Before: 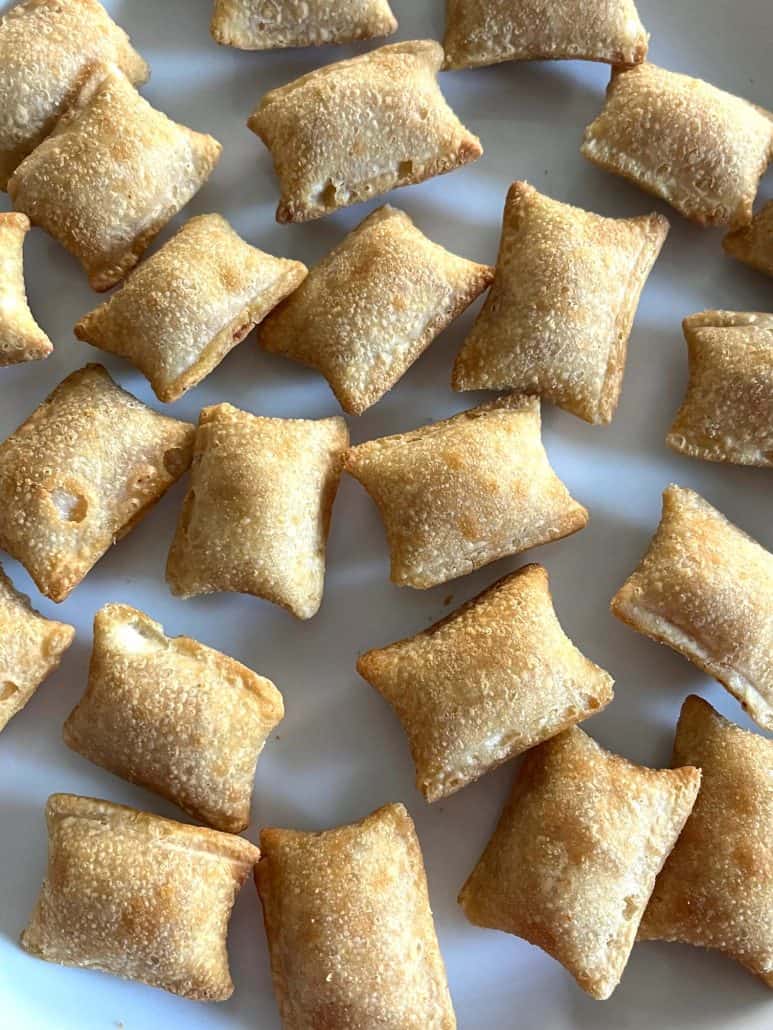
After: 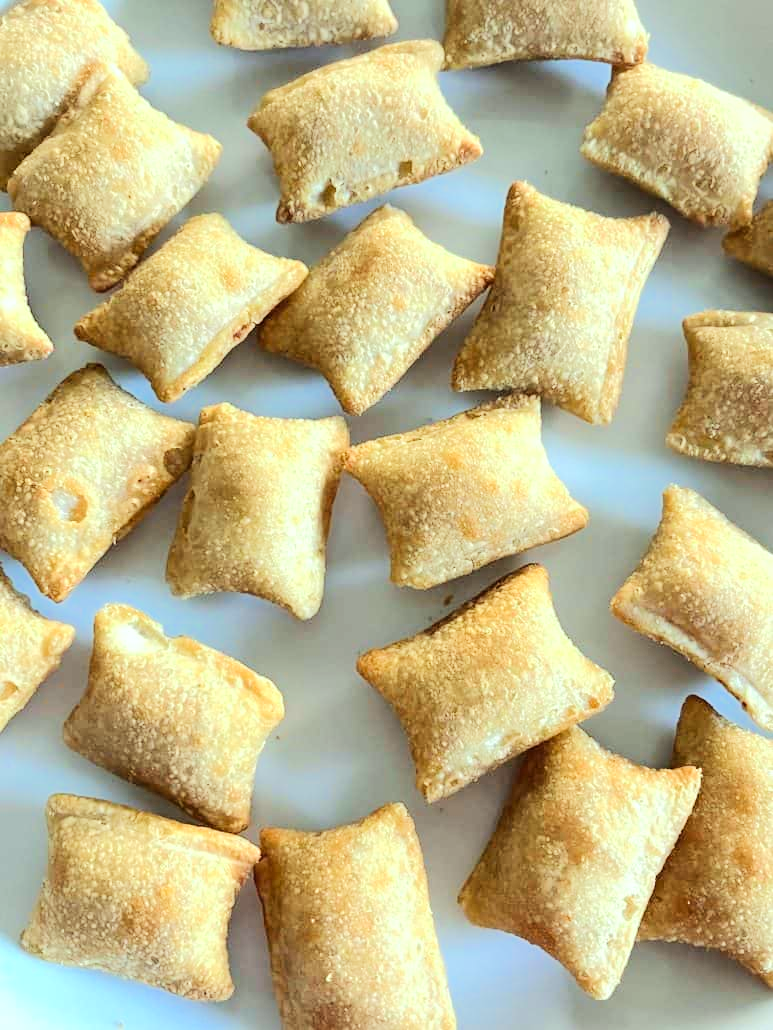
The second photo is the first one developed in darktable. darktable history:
tone equalizer: -7 EV 0.151 EV, -6 EV 0.593 EV, -5 EV 1.14 EV, -4 EV 1.31 EV, -3 EV 1.17 EV, -2 EV 0.6 EV, -1 EV 0.168 EV, edges refinement/feathering 500, mask exposure compensation -1.57 EV, preserve details no
color correction: highlights a* -8, highlights b* 3.44
contrast brightness saturation: saturation -0.036
